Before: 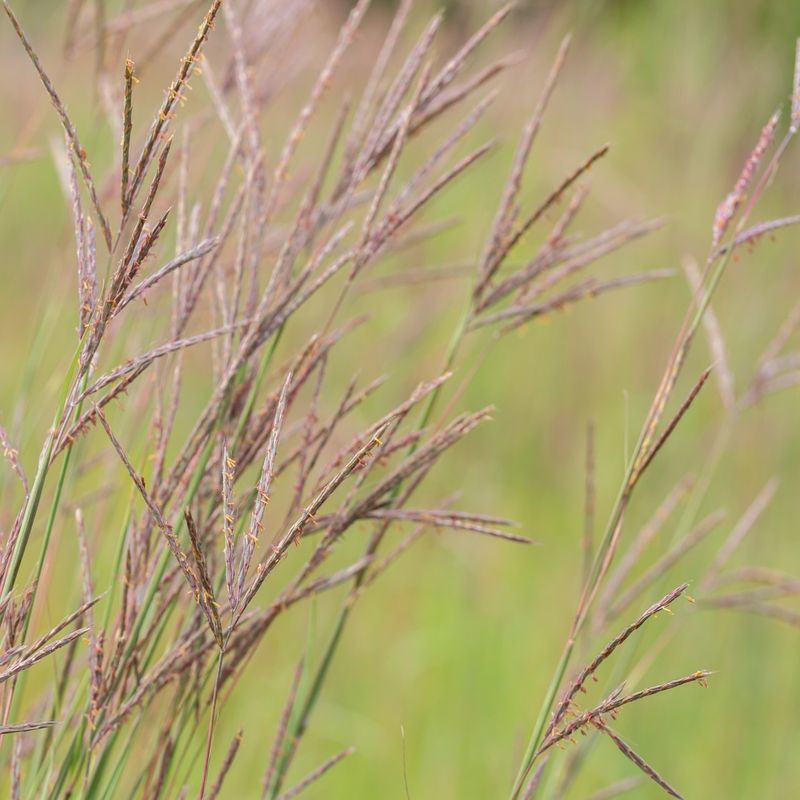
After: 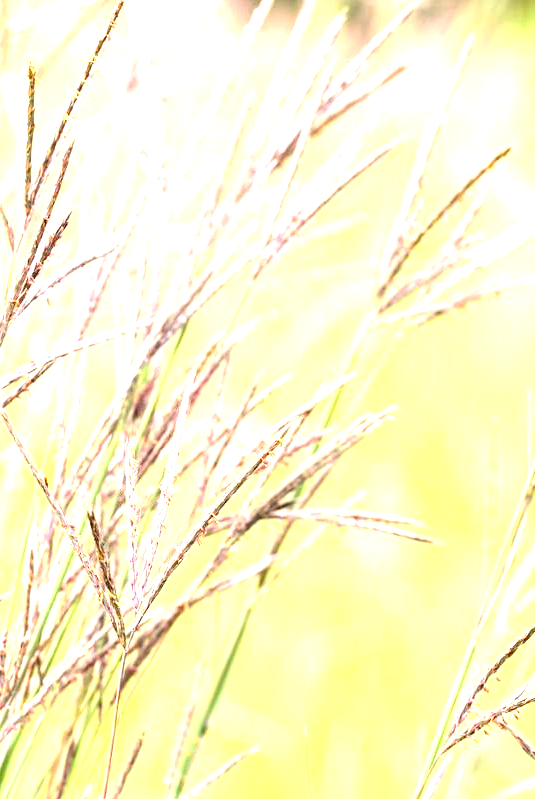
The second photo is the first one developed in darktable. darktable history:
tone equalizer: -8 EV -1.11 EV, -7 EV -0.98 EV, -6 EV -0.879 EV, -5 EV -0.612 EV, -3 EV 0.611 EV, -2 EV 0.837 EV, -1 EV 1.01 EV, +0 EV 1.05 EV, edges refinement/feathering 500, mask exposure compensation -1.57 EV, preserve details no
crop and rotate: left 12.323%, right 20.763%
exposure: black level correction 0.011, exposure 1.088 EV, compensate highlight preservation false
